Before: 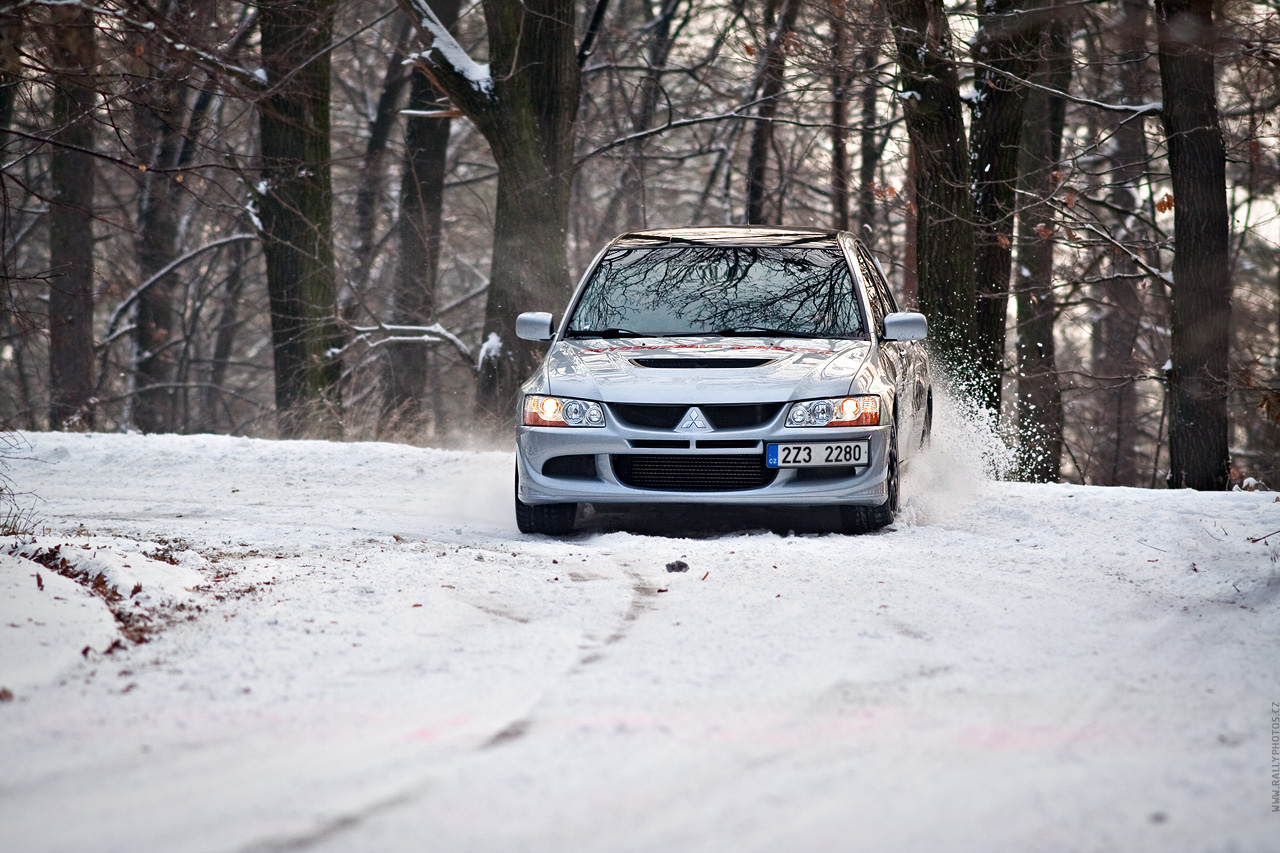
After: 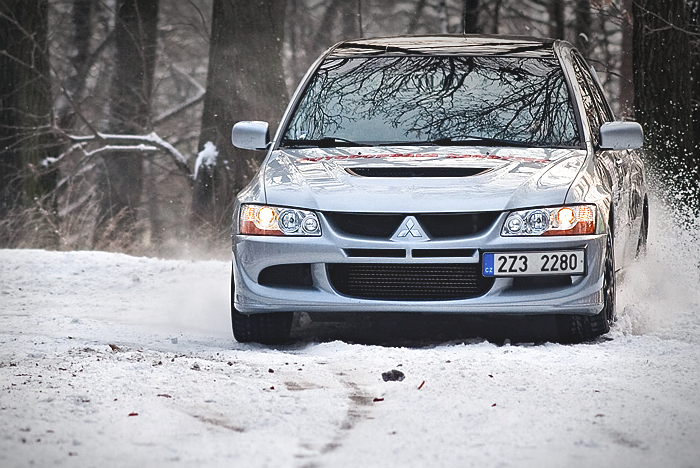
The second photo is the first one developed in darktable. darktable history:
vignetting: brightness -0.575, center (-0.029, 0.244), automatic ratio true
sharpen: radius 0.981, amount 0.61
crop and rotate: left 22.206%, top 22.538%, right 23.053%, bottom 22.52%
tone equalizer: -8 EV -0.435 EV, -7 EV -0.396 EV, -6 EV -0.316 EV, -5 EV -0.184 EV, -3 EV 0.211 EV, -2 EV 0.346 EV, -1 EV 0.389 EV, +0 EV 0.422 EV, edges refinement/feathering 500, mask exposure compensation -1.57 EV, preserve details no
shadows and highlights: soften with gaussian
contrast brightness saturation: contrast -0.168, brightness 0.054, saturation -0.123
